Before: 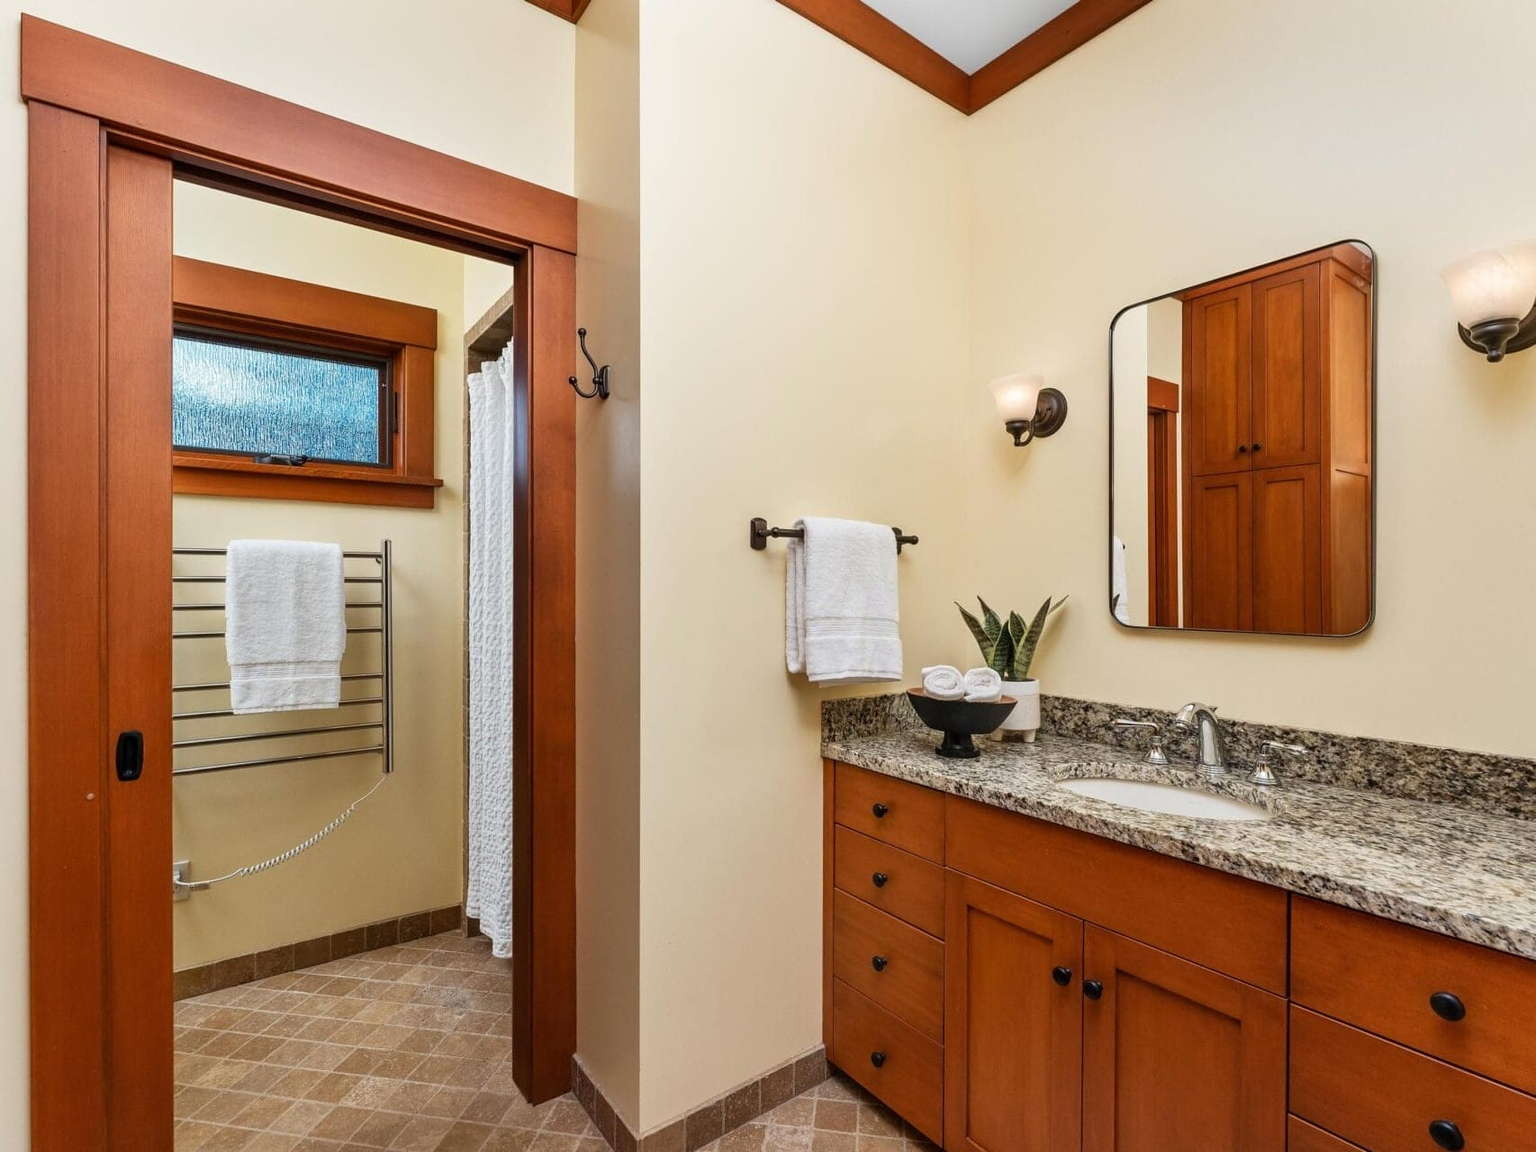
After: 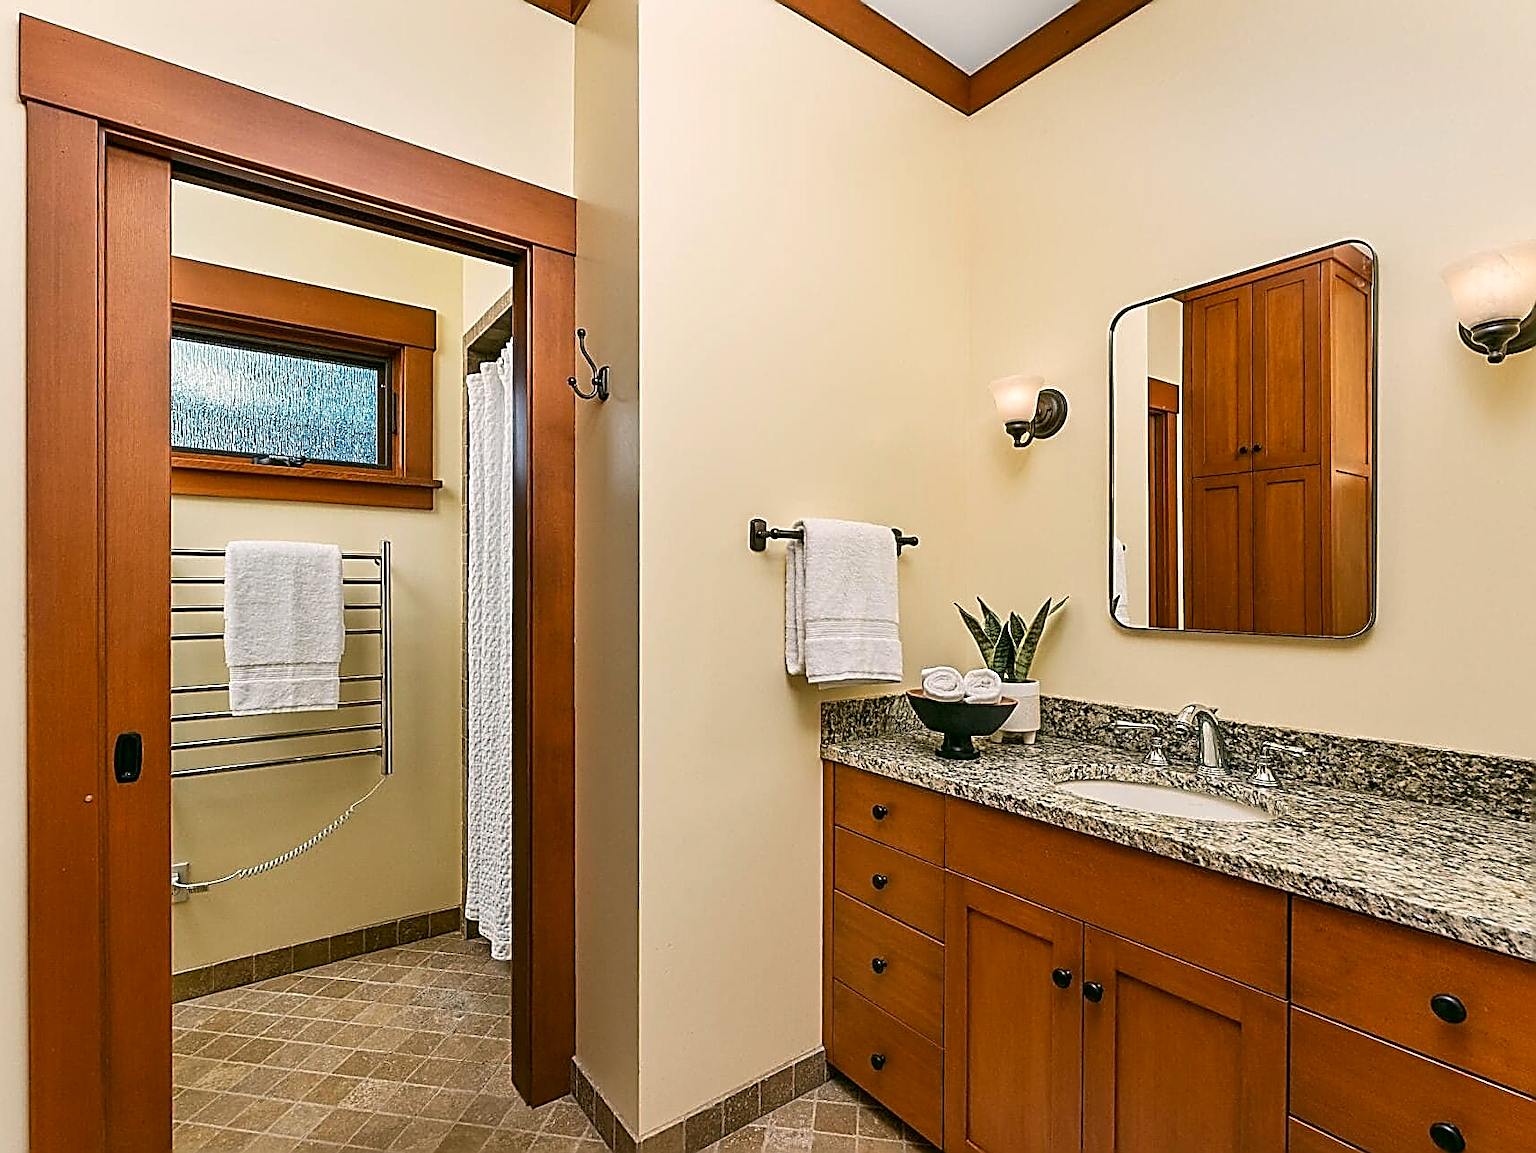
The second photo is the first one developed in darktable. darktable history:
crop and rotate: left 0.132%, bottom 0.005%
sharpen: amount 1.867
color correction: highlights a* 4.54, highlights b* 4.91, shadows a* -8.13, shadows b* 5.03
